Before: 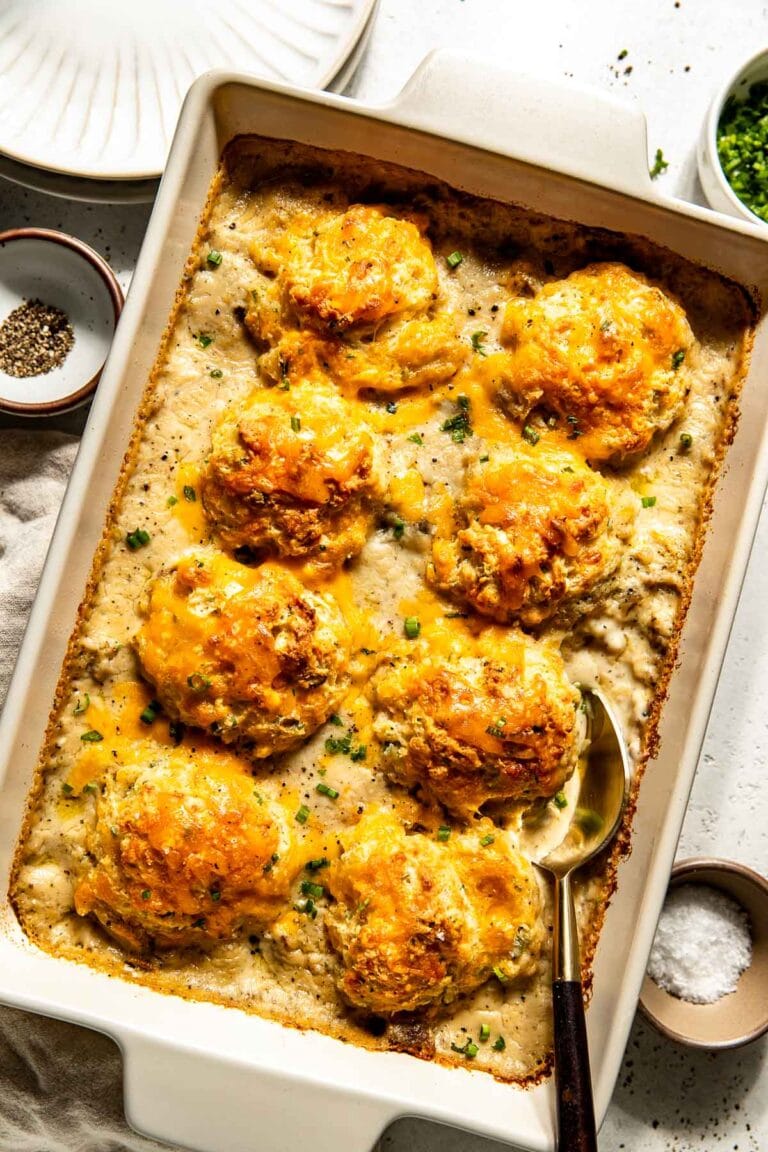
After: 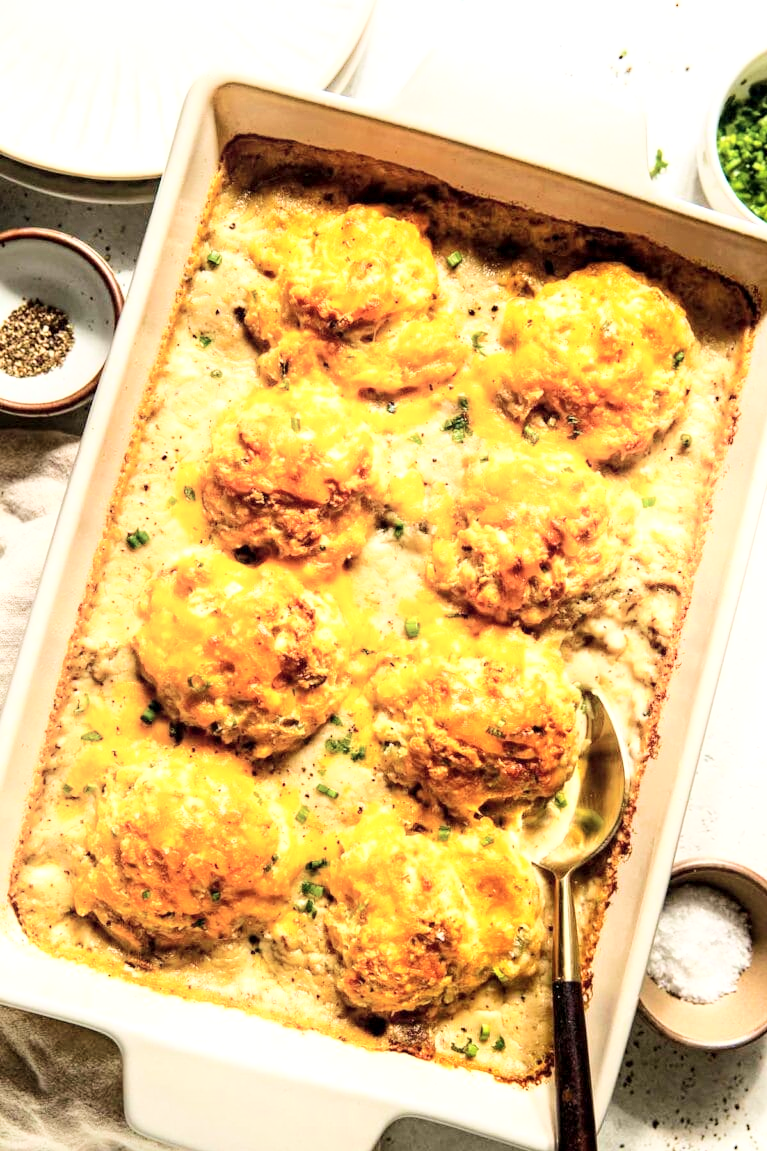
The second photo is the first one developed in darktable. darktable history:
local contrast: highlights 100%, shadows 100%, detail 120%, midtone range 0.2
velvia: on, module defaults
shadows and highlights: highlights 70.7, soften with gaussian
base curve: curves: ch0 [(0, 0) (0.557, 0.834) (1, 1)]
crop and rotate: left 0.126%
